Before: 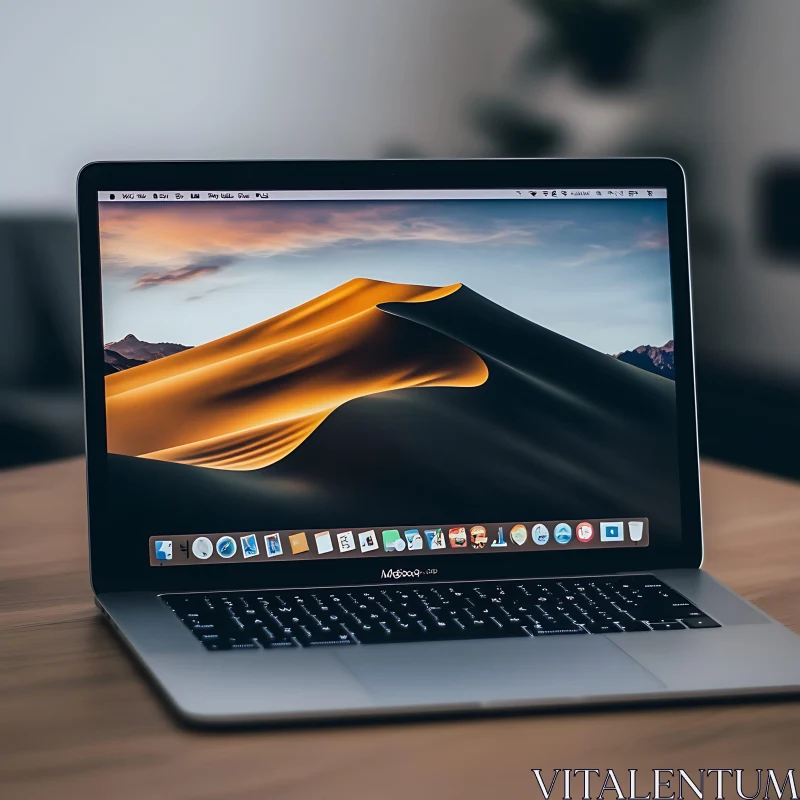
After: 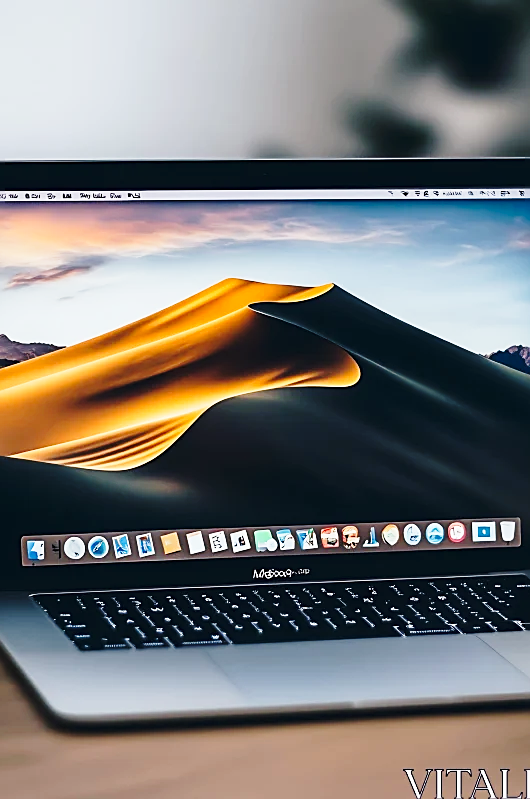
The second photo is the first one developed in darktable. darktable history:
crop and rotate: left 16.119%, right 17.606%
sharpen: on, module defaults
base curve: curves: ch0 [(0, 0) (0.028, 0.03) (0.121, 0.232) (0.46, 0.748) (0.859, 0.968) (1, 1)], preserve colors none
